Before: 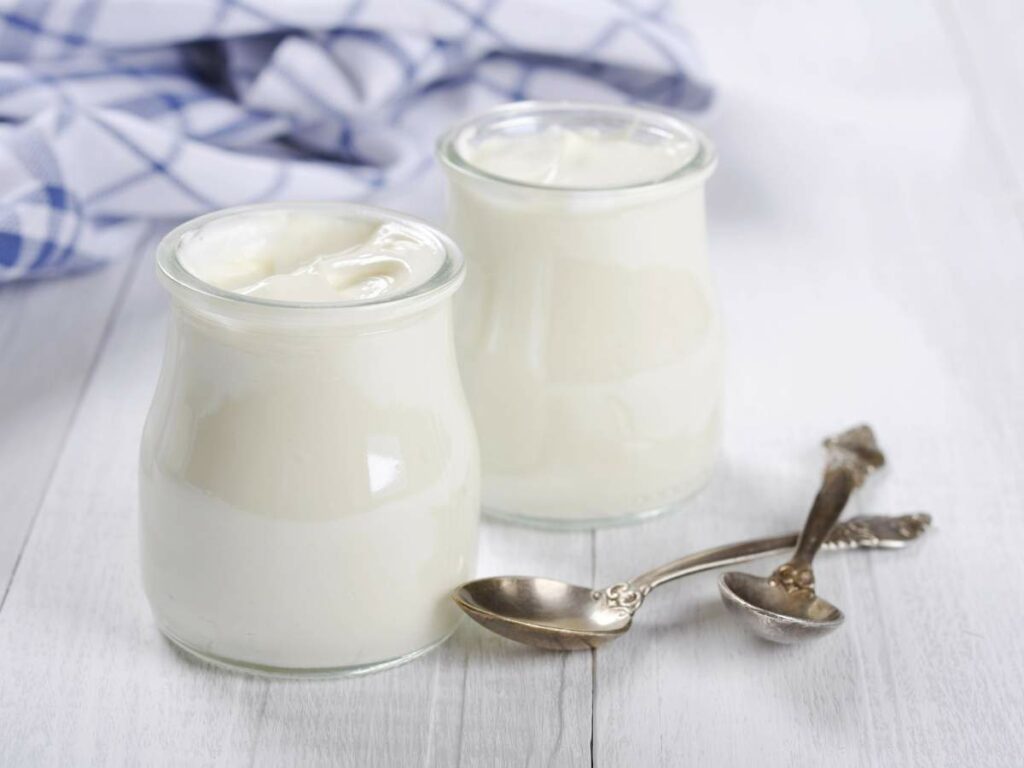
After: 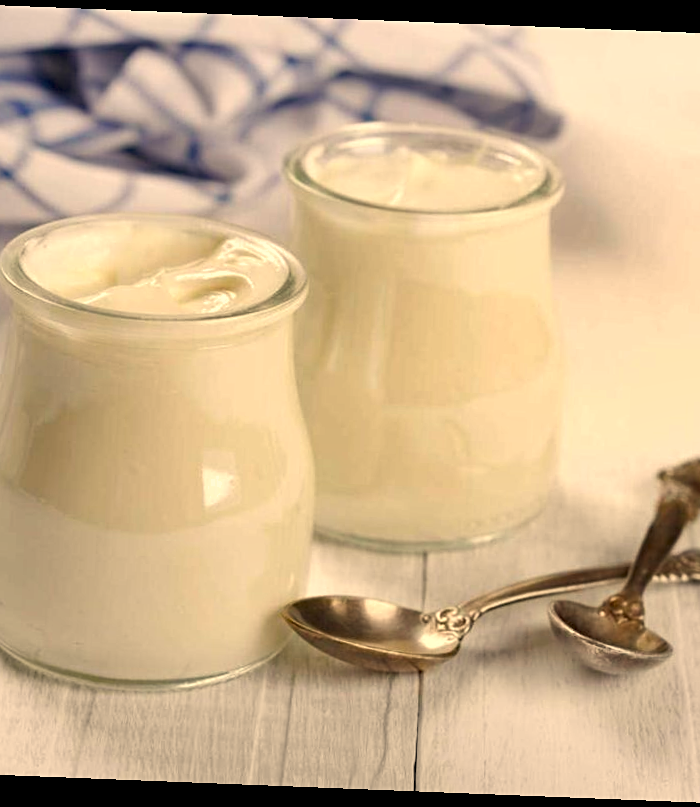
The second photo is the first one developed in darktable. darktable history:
sharpen: amount 0.2
white balance: red 1.138, green 0.996, blue 0.812
rotate and perspective: rotation 2.27°, automatic cropping off
haze removal: strength 0.29, distance 0.25, compatibility mode true, adaptive false
crop: left 16.899%, right 16.556%
shadows and highlights: shadows 22.7, highlights -48.71, soften with gaussian
